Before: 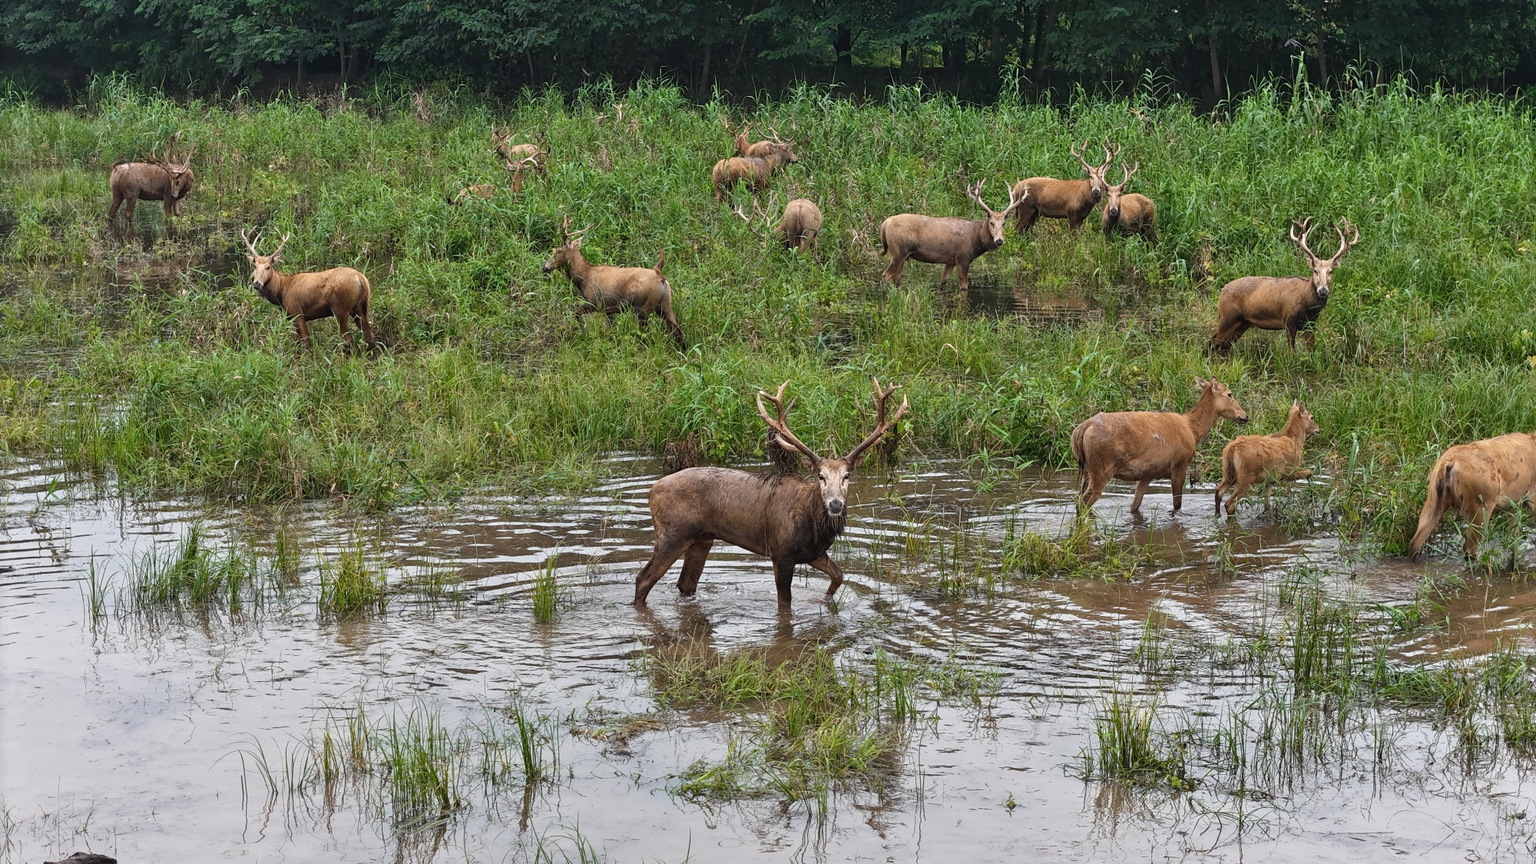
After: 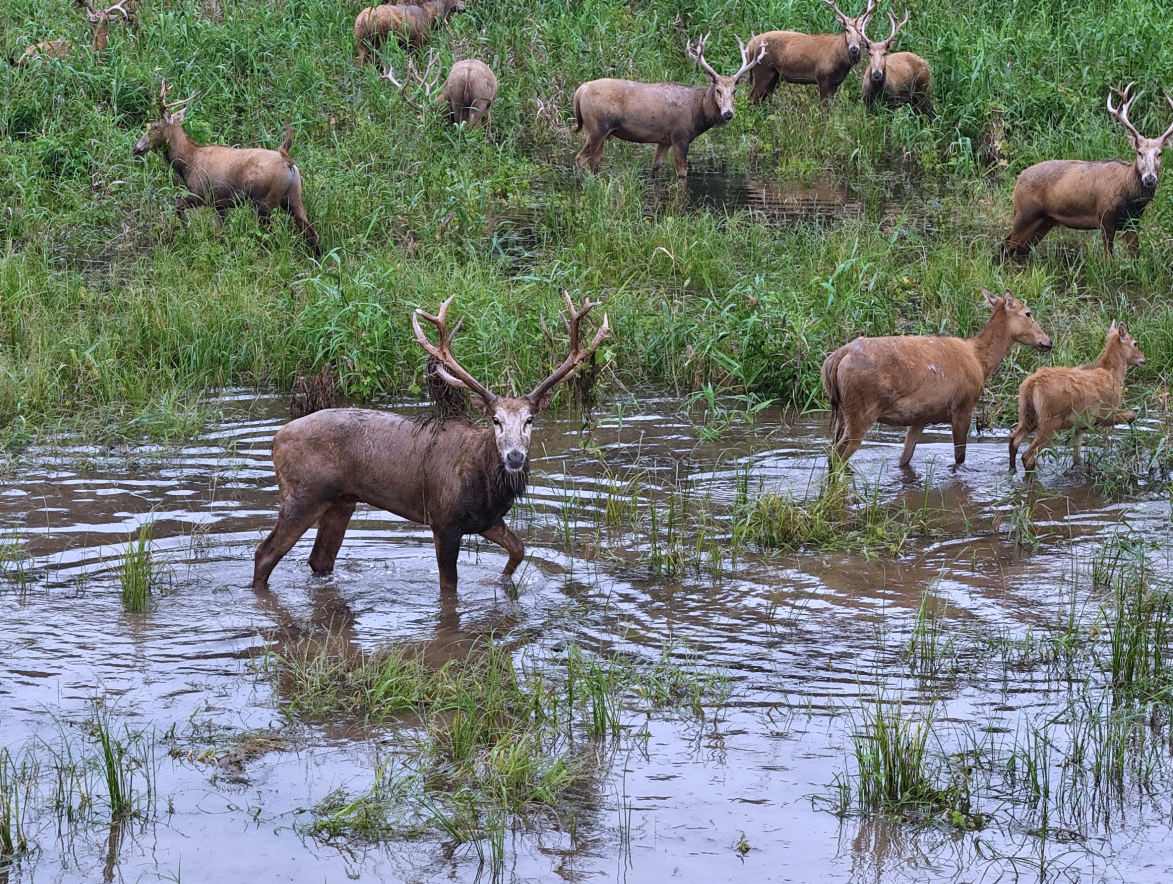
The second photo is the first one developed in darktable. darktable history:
crop and rotate: left 28.679%, top 17.826%, right 12.633%, bottom 3.572%
color calibration: illuminant as shot in camera, x 0.377, y 0.392, temperature 4192.06 K
